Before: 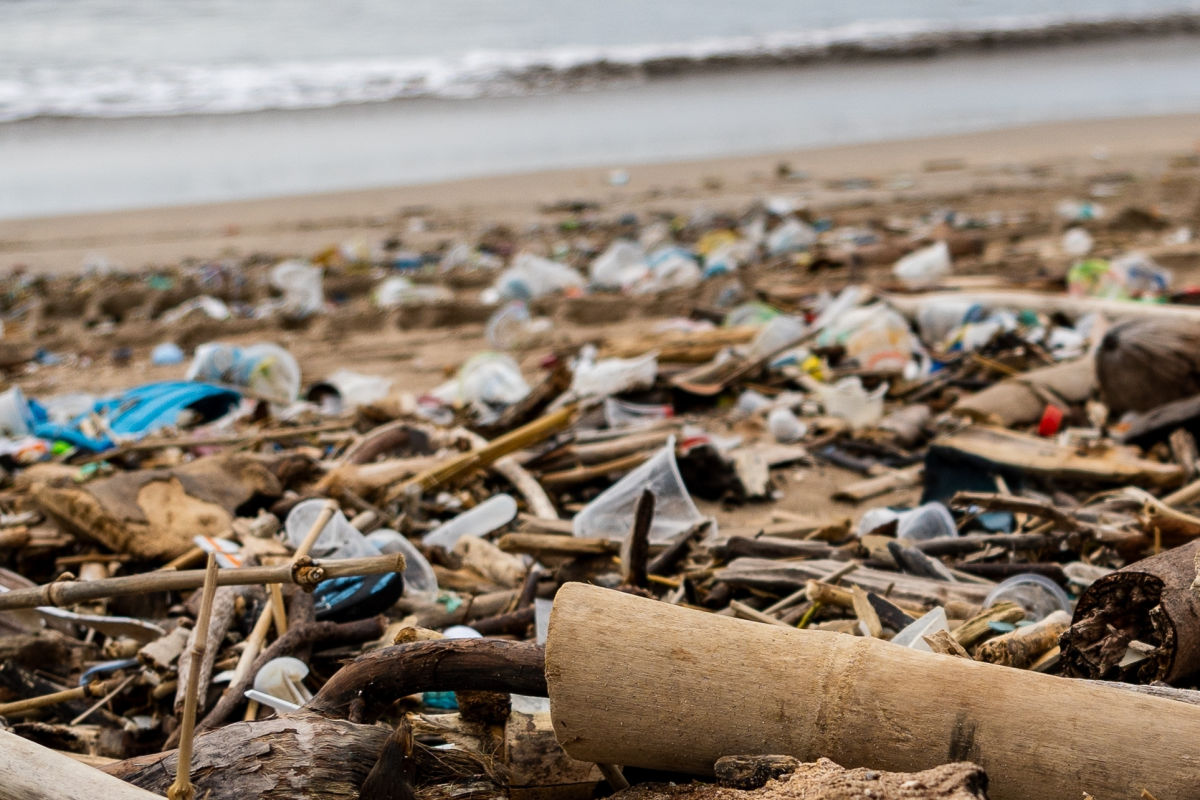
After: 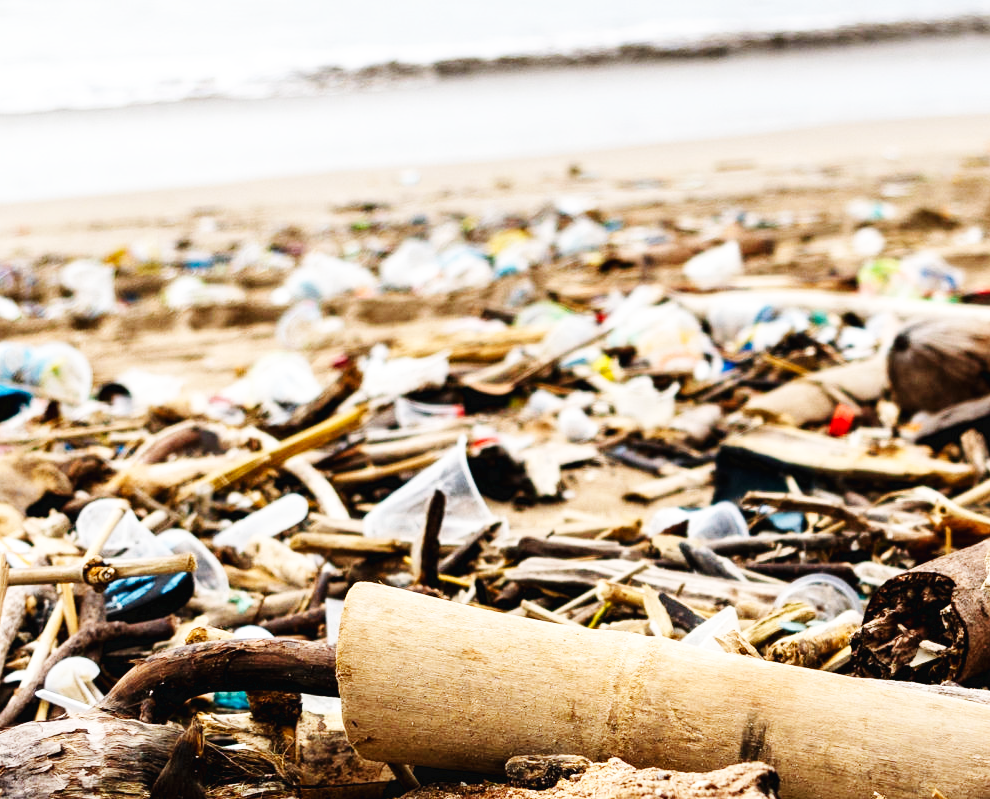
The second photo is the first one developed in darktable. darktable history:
base curve: curves: ch0 [(0, 0.003) (0.001, 0.002) (0.006, 0.004) (0.02, 0.022) (0.048, 0.086) (0.094, 0.234) (0.162, 0.431) (0.258, 0.629) (0.385, 0.8) (0.548, 0.918) (0.751, 0.988) (1, 1)], preserve colors none
crop: left 17.418%, bottom 0.047%
exposure: exposure 0.207 EV, compensate highlight preservation false
